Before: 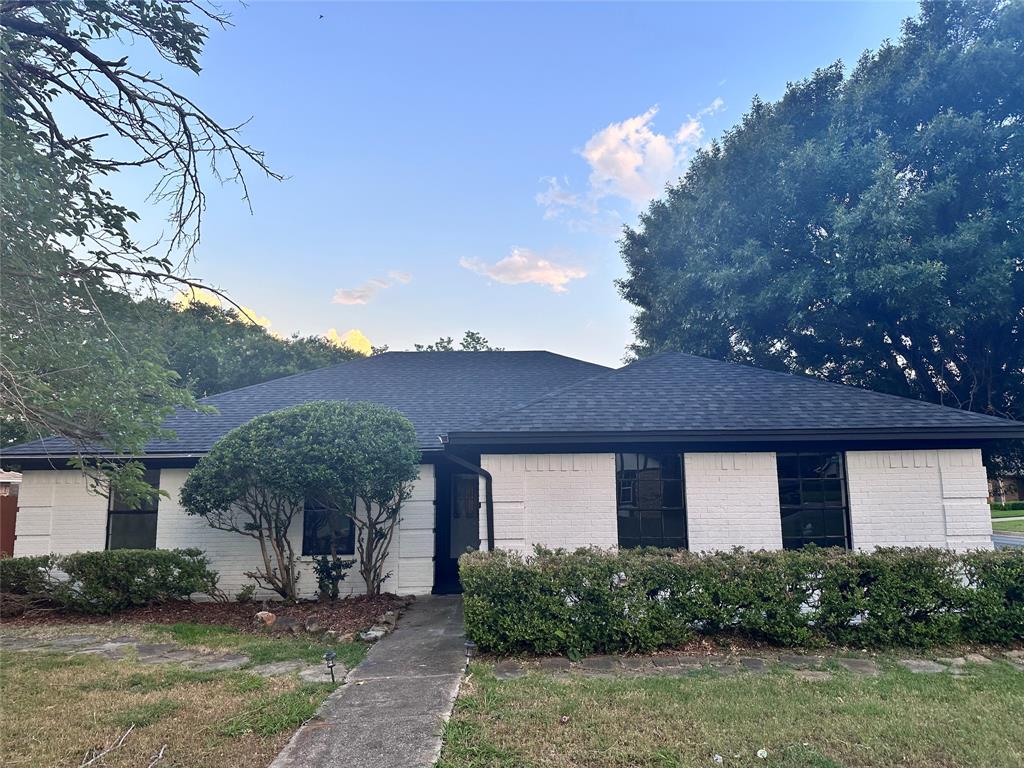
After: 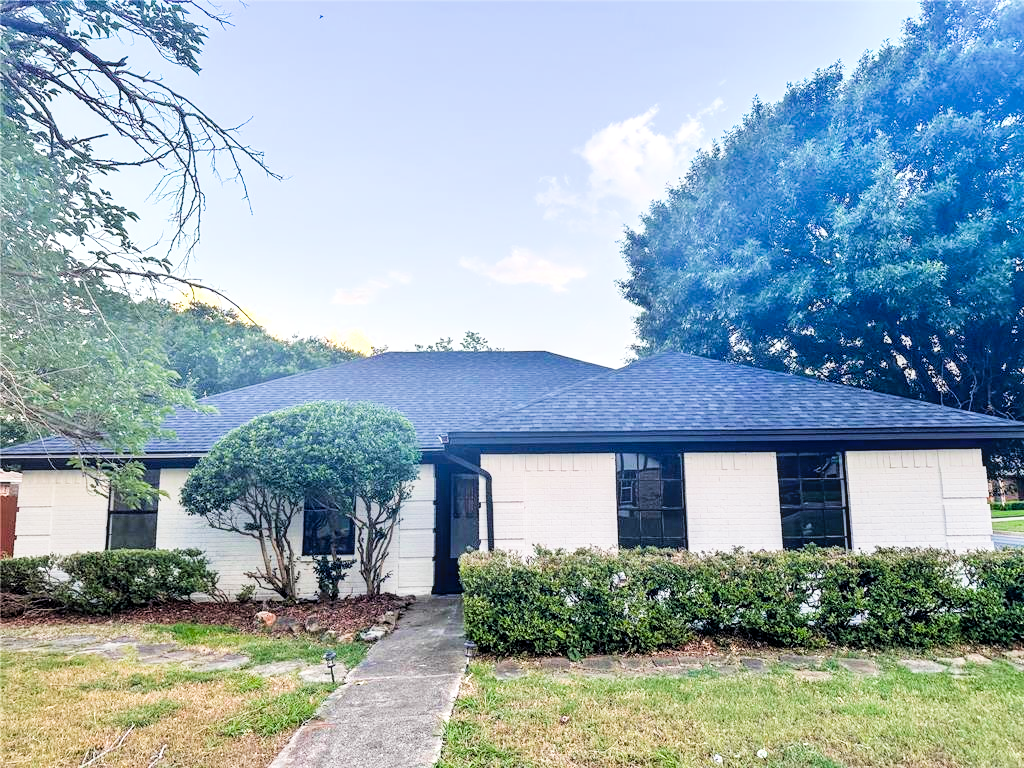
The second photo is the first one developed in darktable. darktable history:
local contrast: on, module defaults
filmic rgb: black relative exposure -5 EV, hardness 2.88, contrast 1.3, highlights saturation mix -30%
exposure: black level correction 0, exposure 1.4 EV, compensate highlight preservation false
color balance rgb: perceptual saturation grading › global saturation 30%, global vibrance 20%
